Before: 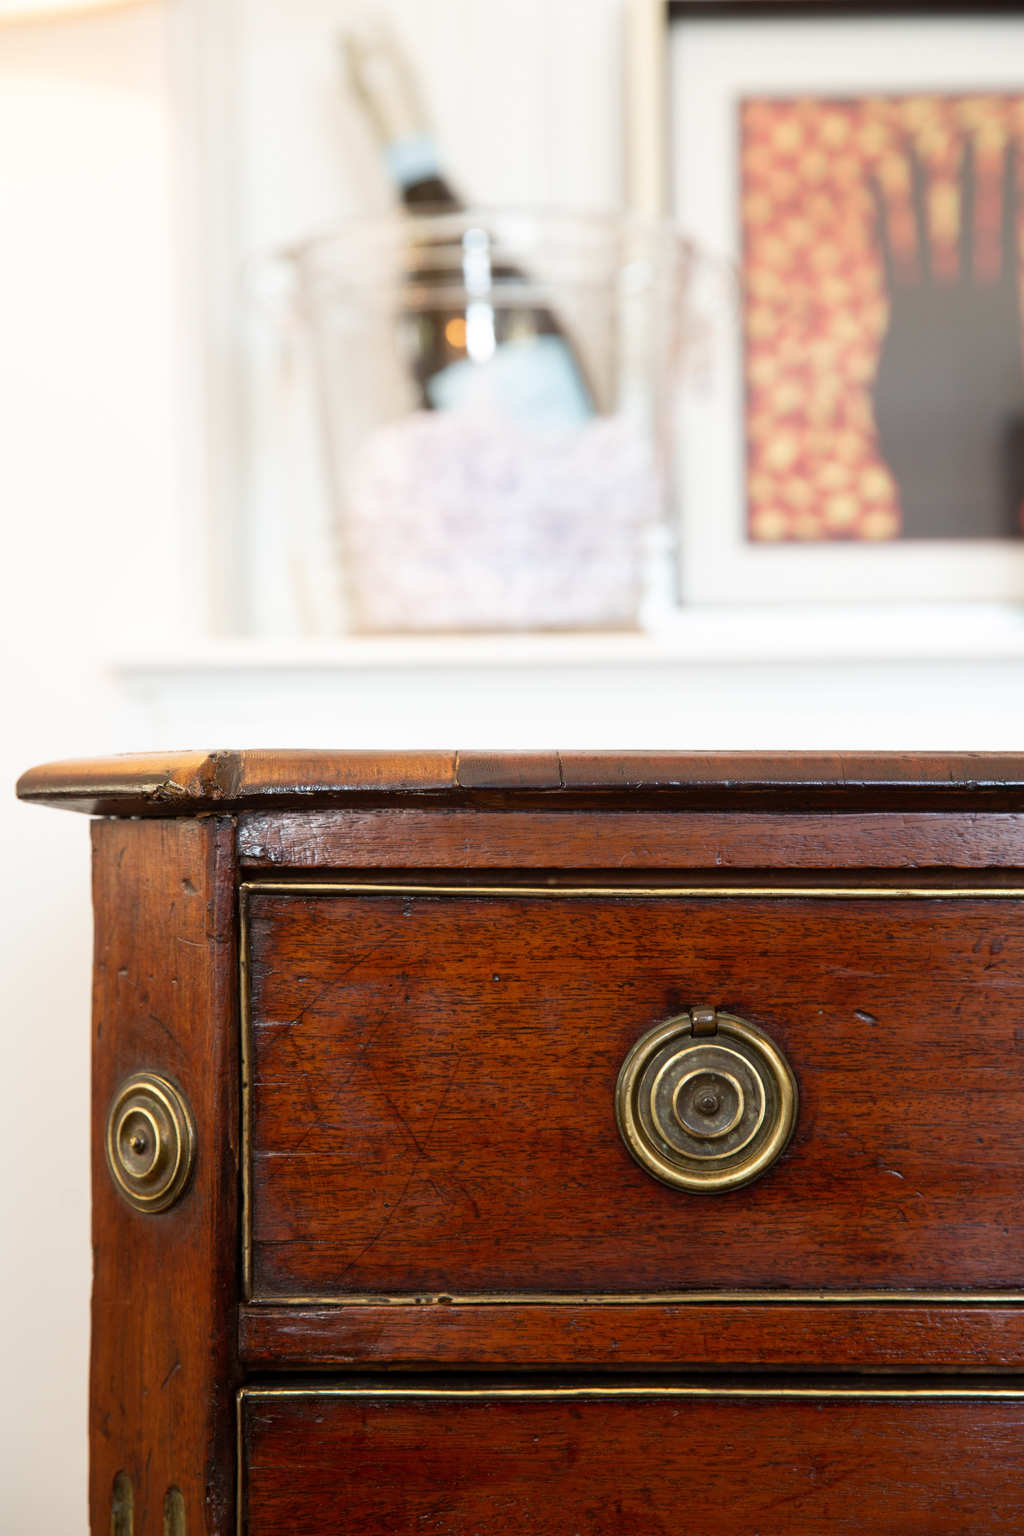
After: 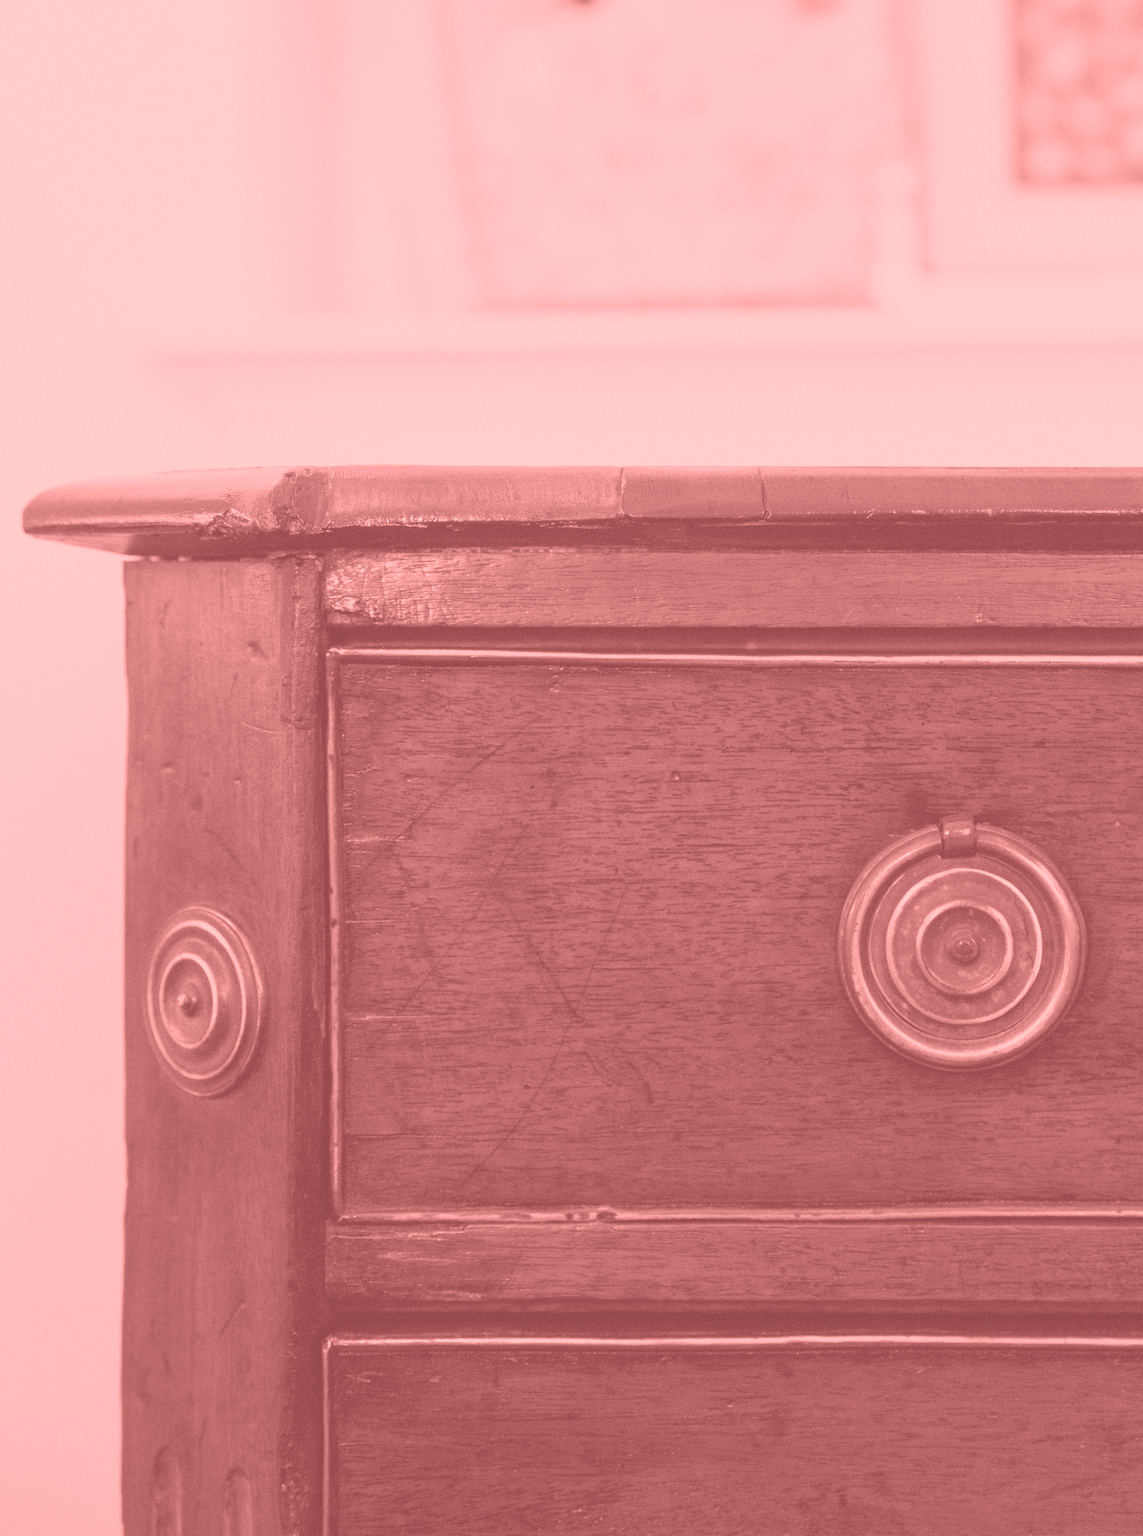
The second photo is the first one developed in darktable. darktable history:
color balance rgb: perceptual saturation grading › global saturation 30%, global vibrance 20%
grain: coarseness 0.09 ISO
crop: top 26.531%, right 17.959%
colorize: saturation 51%, source mix 50.67%, lightness 50.67%
